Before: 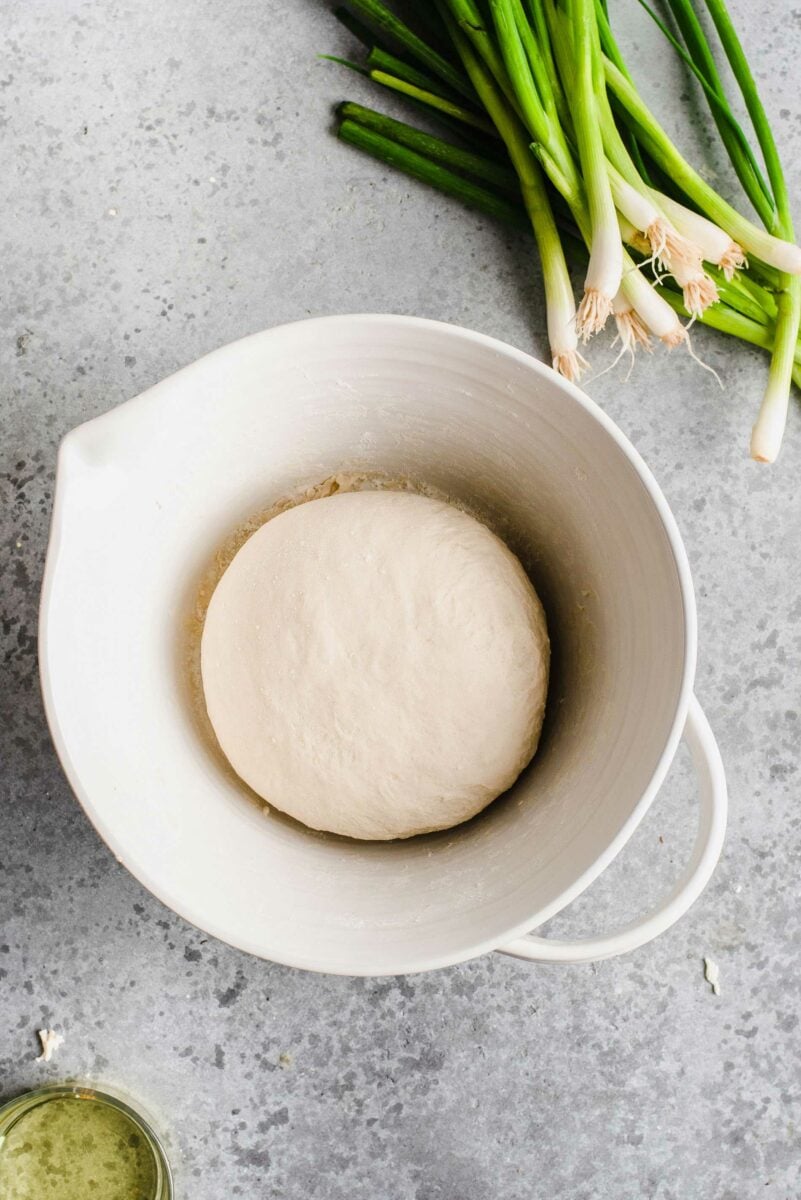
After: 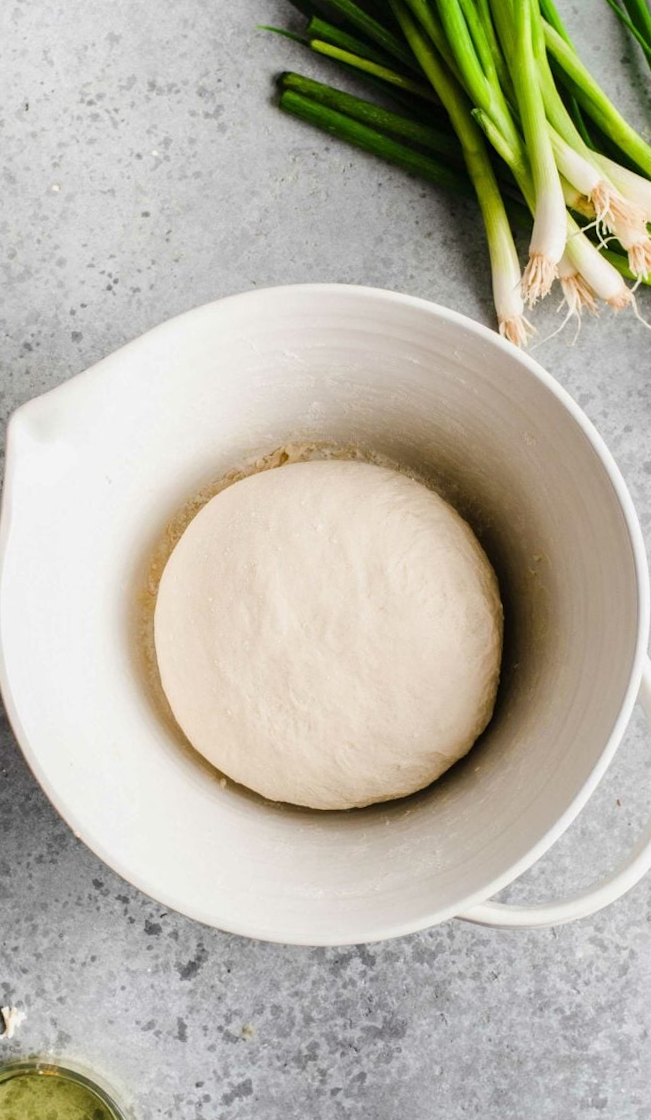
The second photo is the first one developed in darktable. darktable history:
crop and rotate: angle 1.31°, left 4.547%, top 0.998%, right 11.319%, bottom 2.461%
